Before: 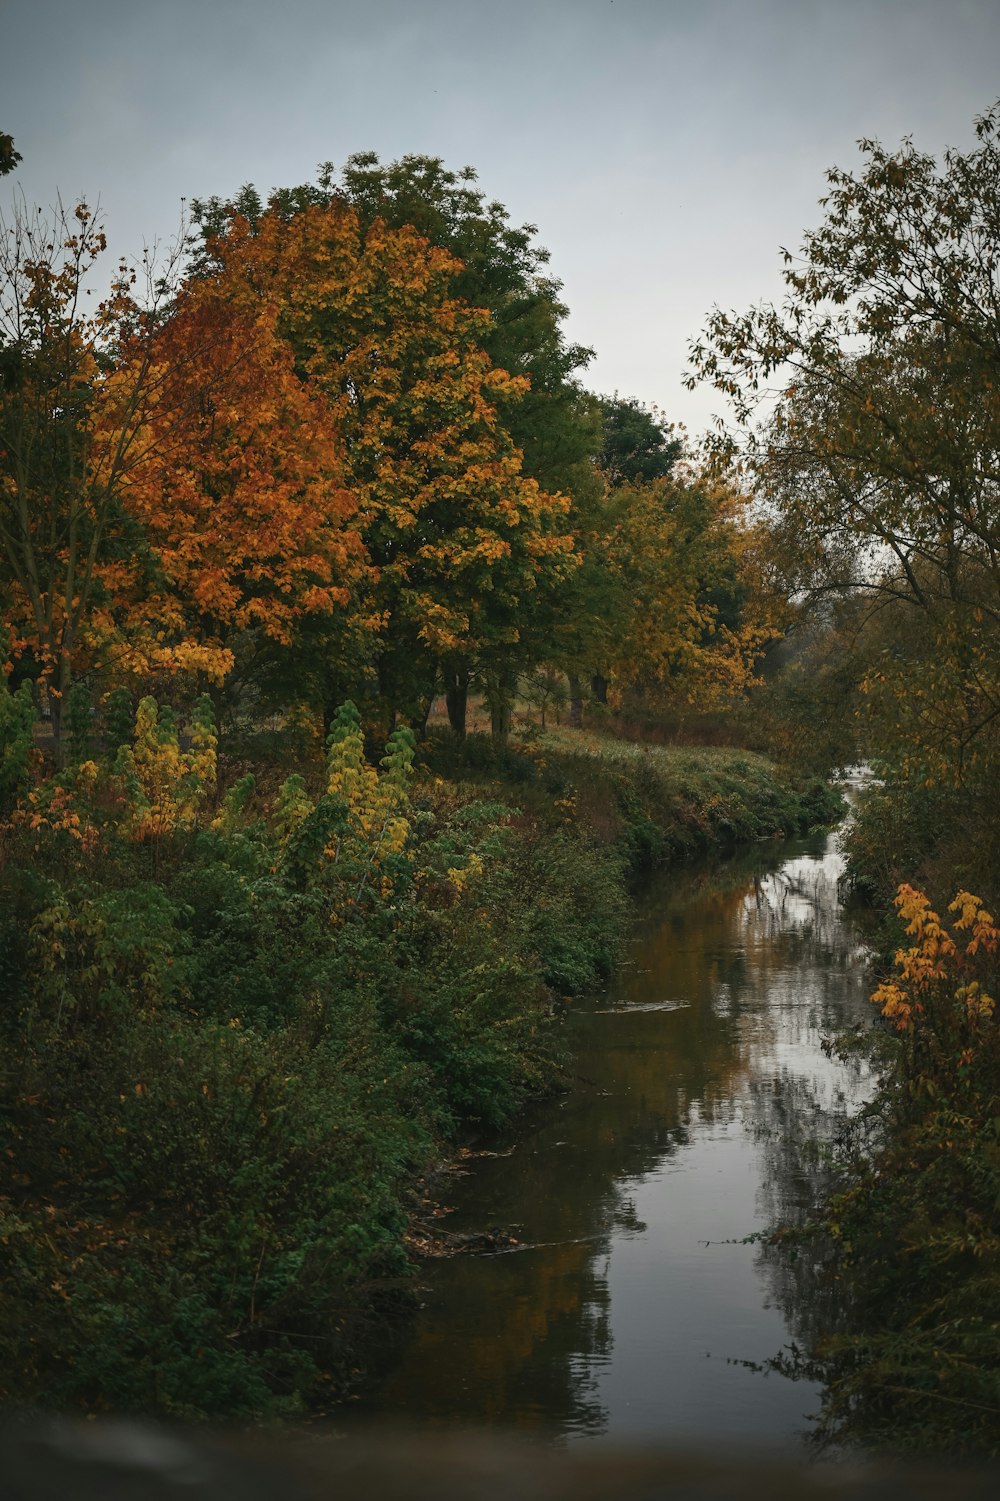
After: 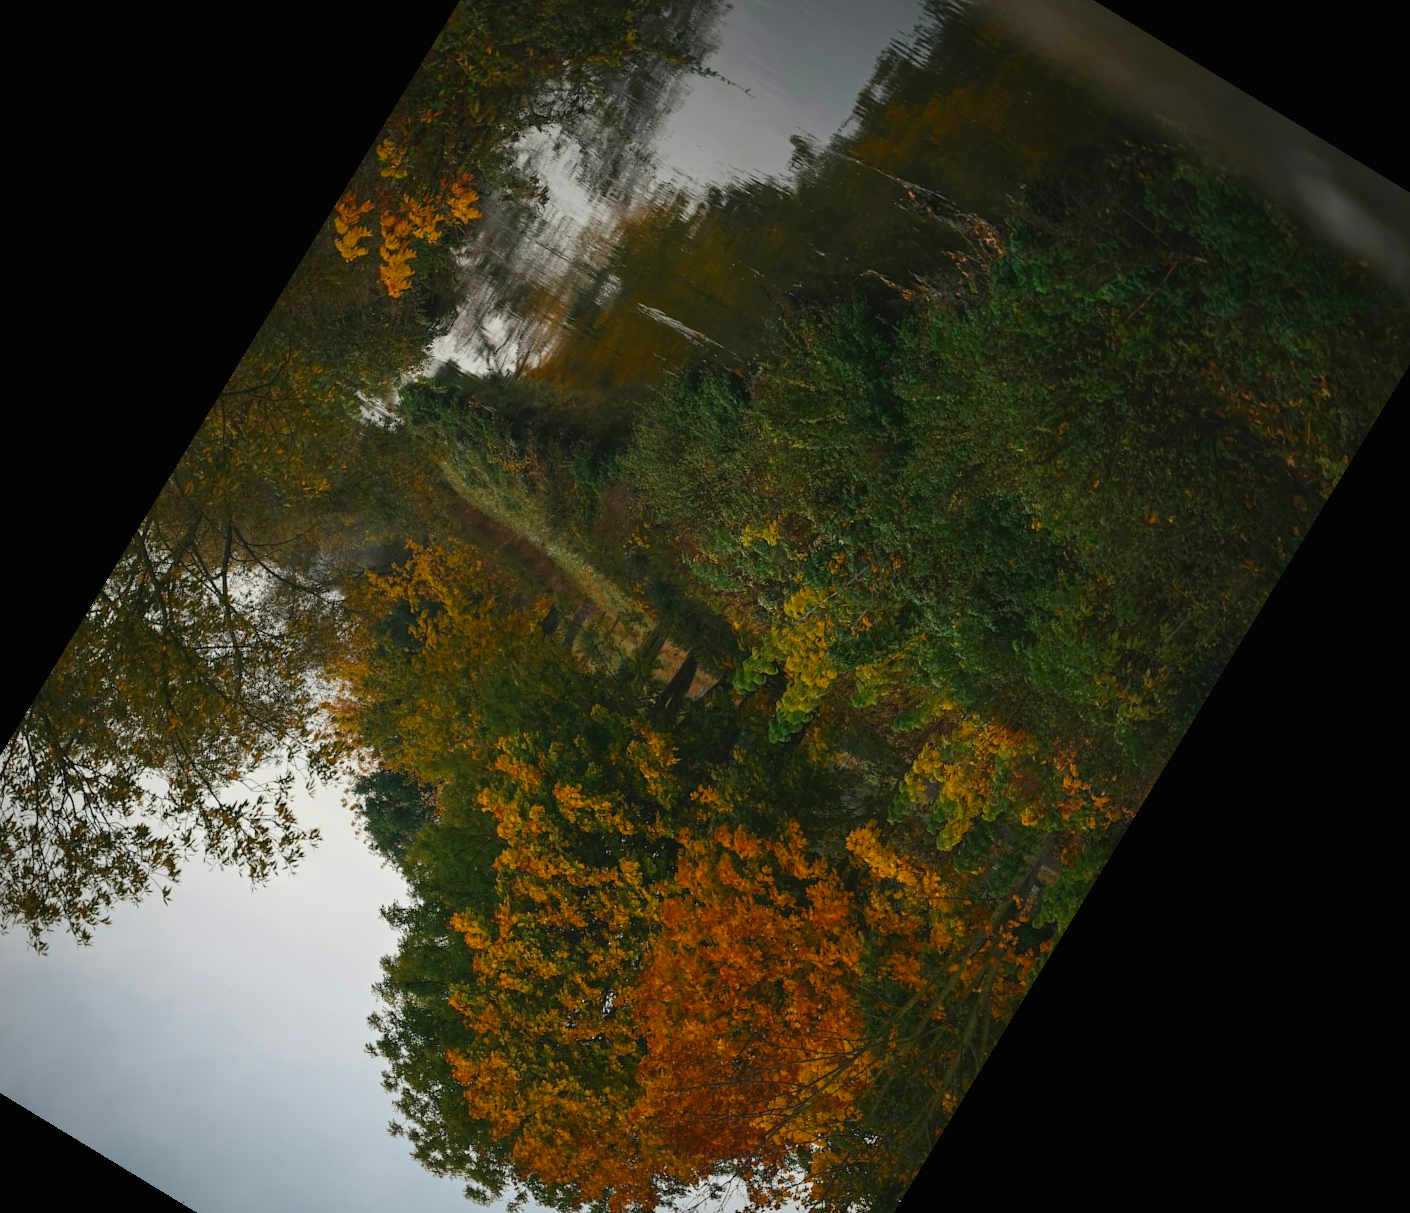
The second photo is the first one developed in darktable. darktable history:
crop and rotate: angle 148.68°, left 9.111%, top 15.603%, right 4.588%, bottom 17.041%
contrast brightness saturation: contrast -0.02, brightness -0.01, saturation 0.03
color balance rgb: linear chroma grading › shadows -8%, linear chroma grading › global chroma 10%, perceptual saturation grading › global saturation 2%, perceptual saturation grading › highlights -2%, perceptual saturation grading › mid-tones 4%, perceptual saturation grading › shadows 8%, perceptual brilliance grading › global brilliance 2%, perceptual brilliance grading › highlights -4%, global vibrance 16%, saturation formula JzAzBz (2021)
